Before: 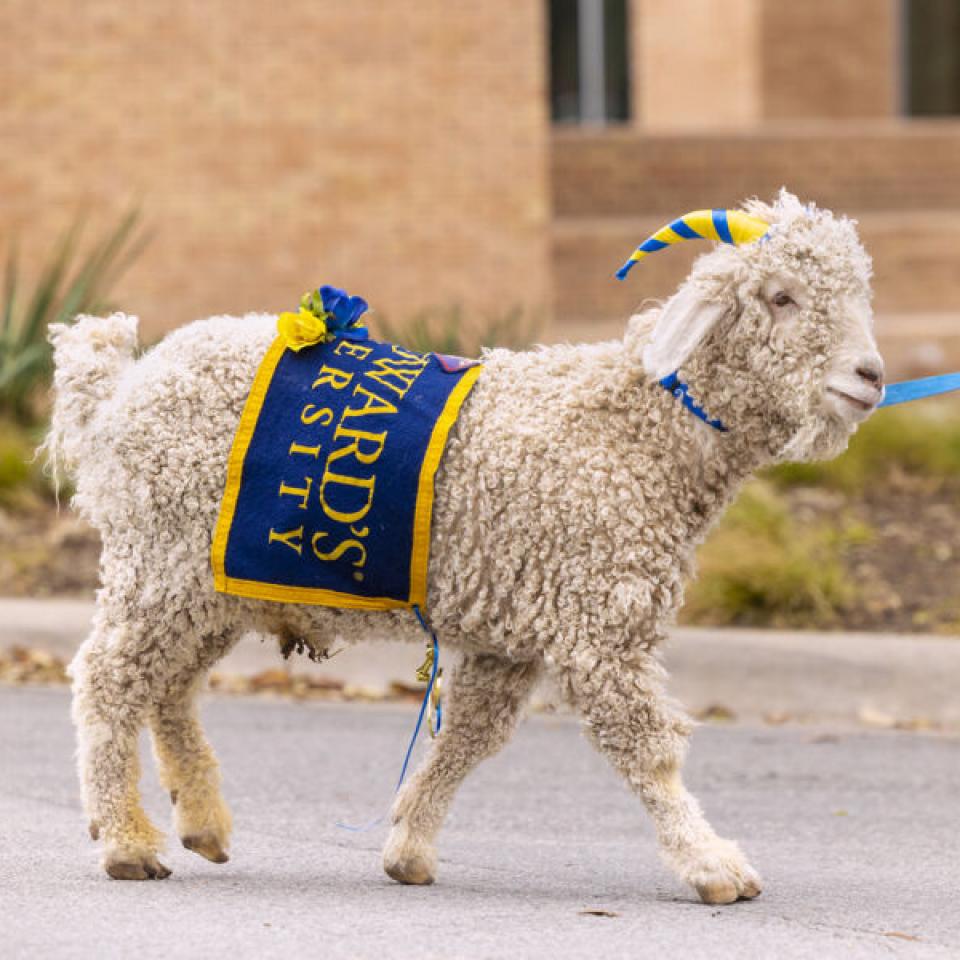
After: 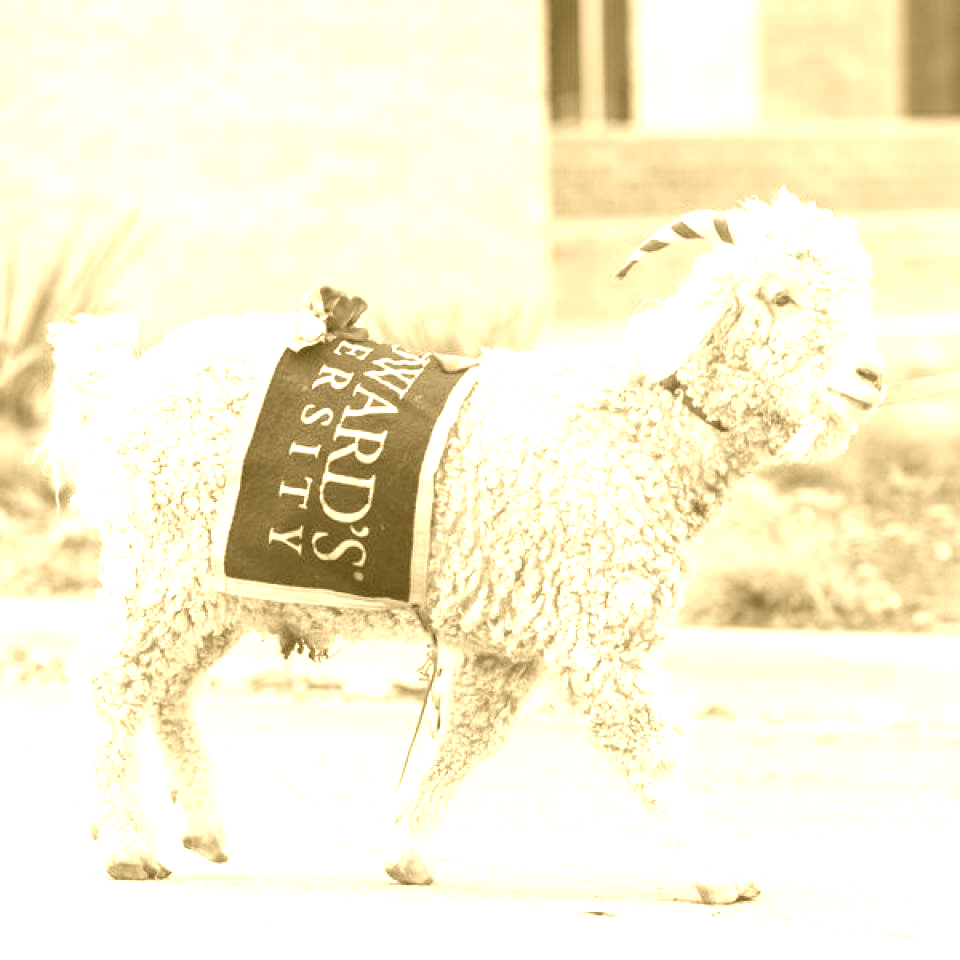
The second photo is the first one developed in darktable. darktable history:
colorize: hue 36°, source mix 100%
exposure: black level correction 0, exposure 0.6 EV, compensate exposure bias true, compensate highlight preservation false
rgb levels: preserve colors max RGB
